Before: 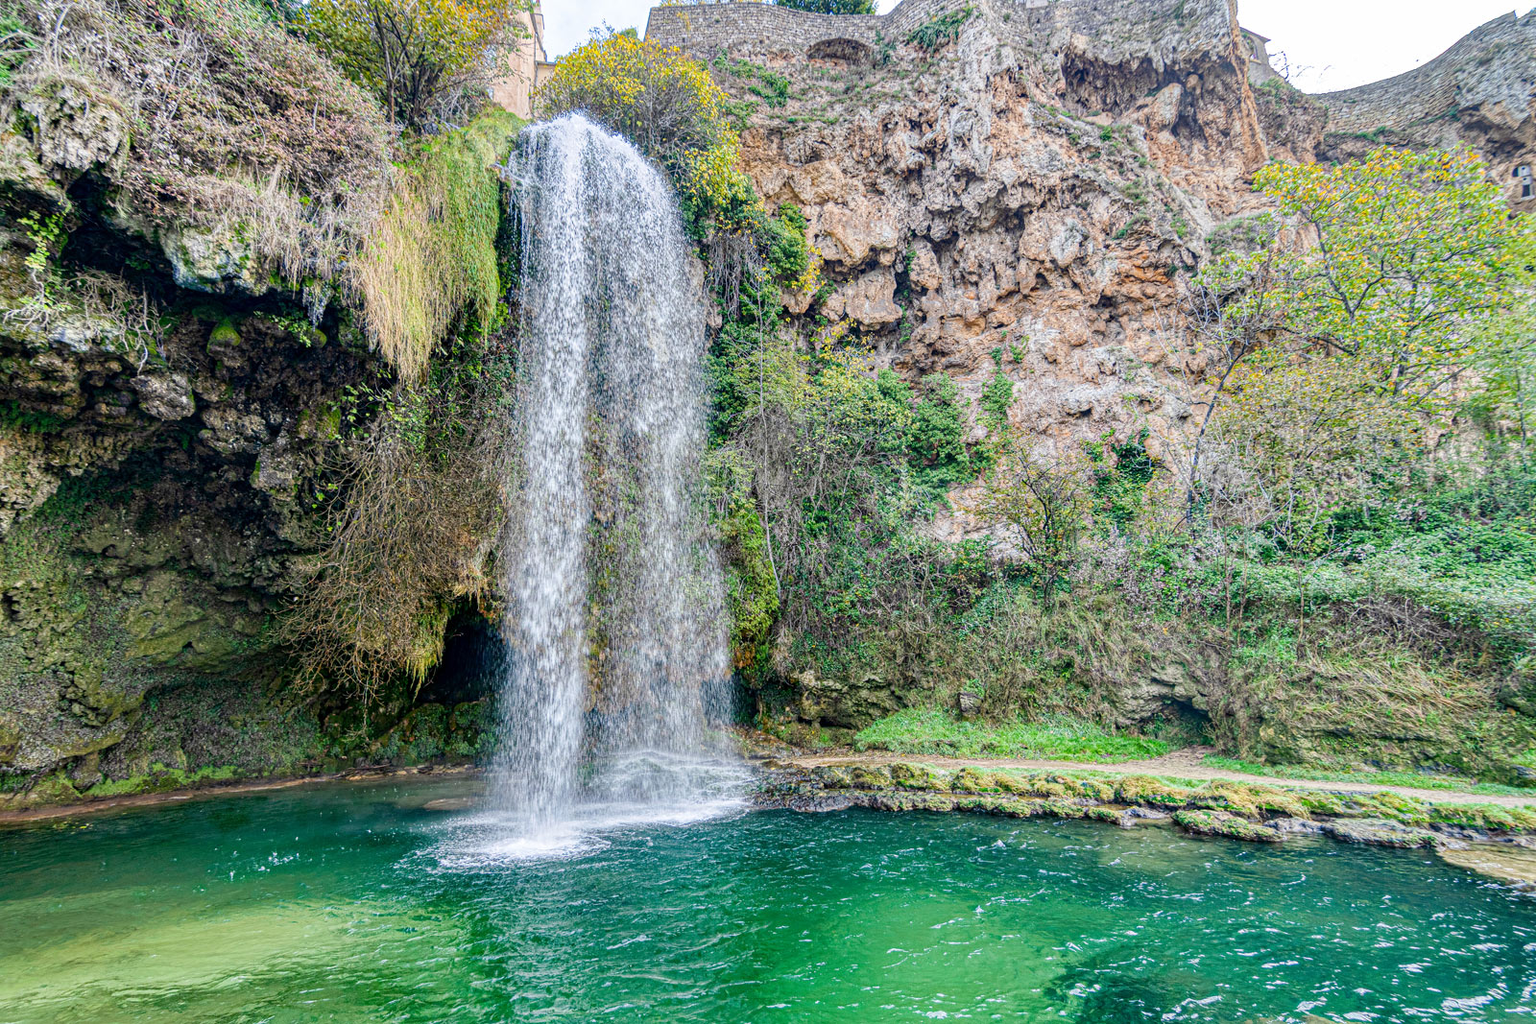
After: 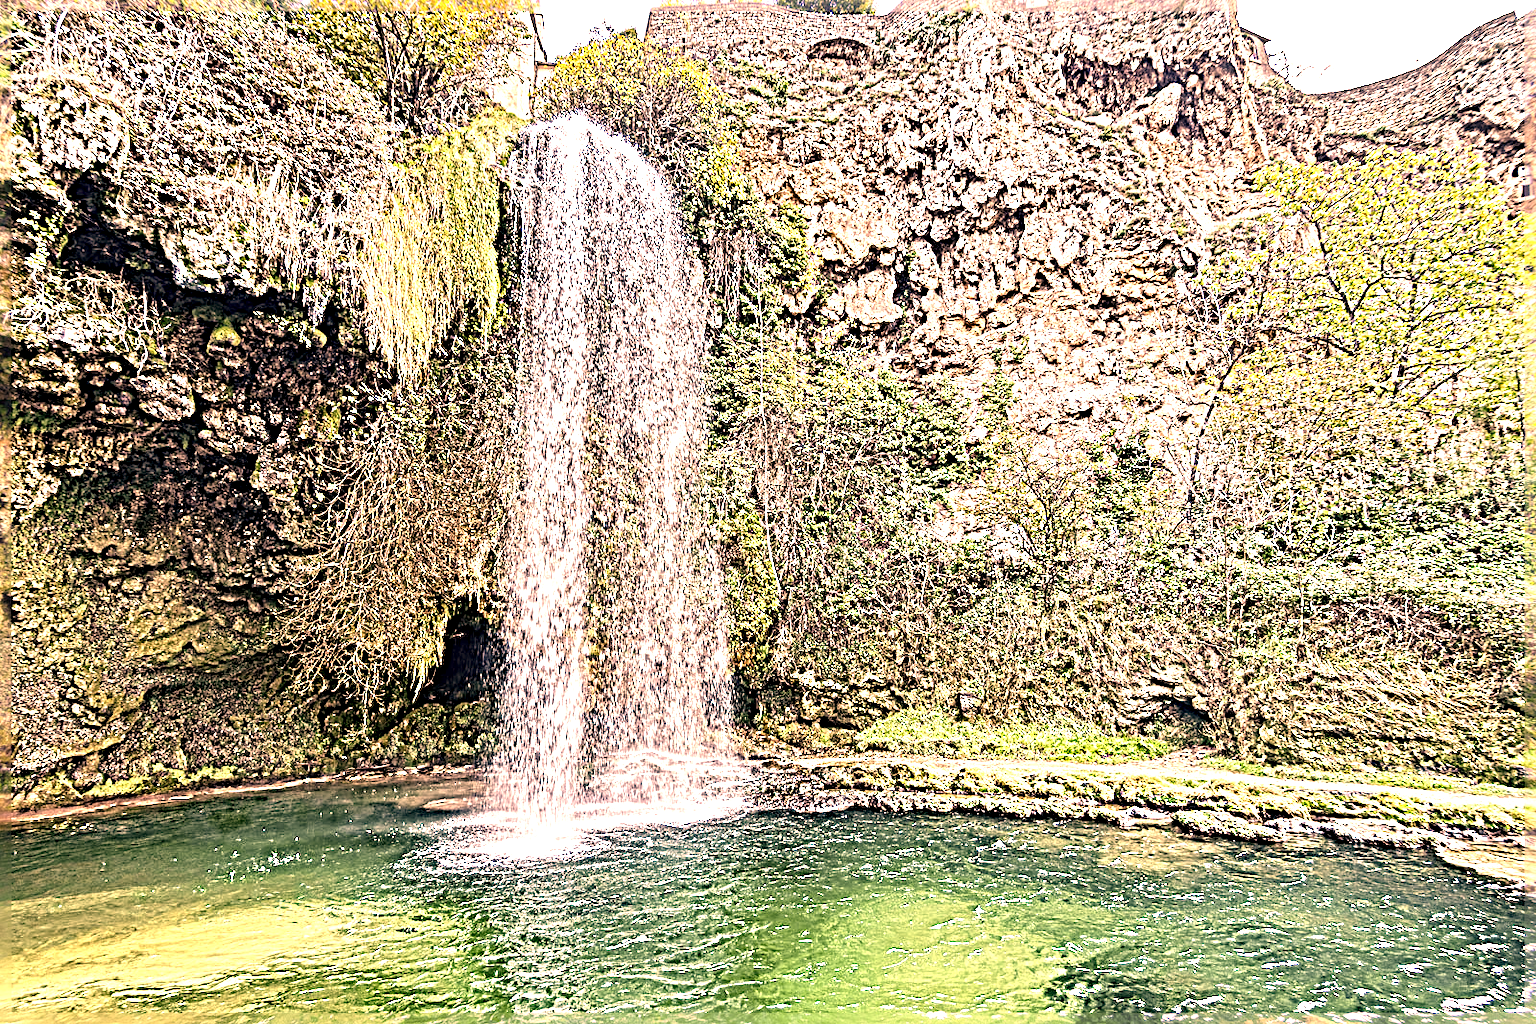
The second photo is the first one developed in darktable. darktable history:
sharpen: radius 6.3, amount 1.8, threshold 0
color correction: highlights a* 40, highlights b* 40, saturation 0.69
exposure: black level correction 0, exposure 1.3 EV, compensate exposure bias true, compensate highlight preservation false
